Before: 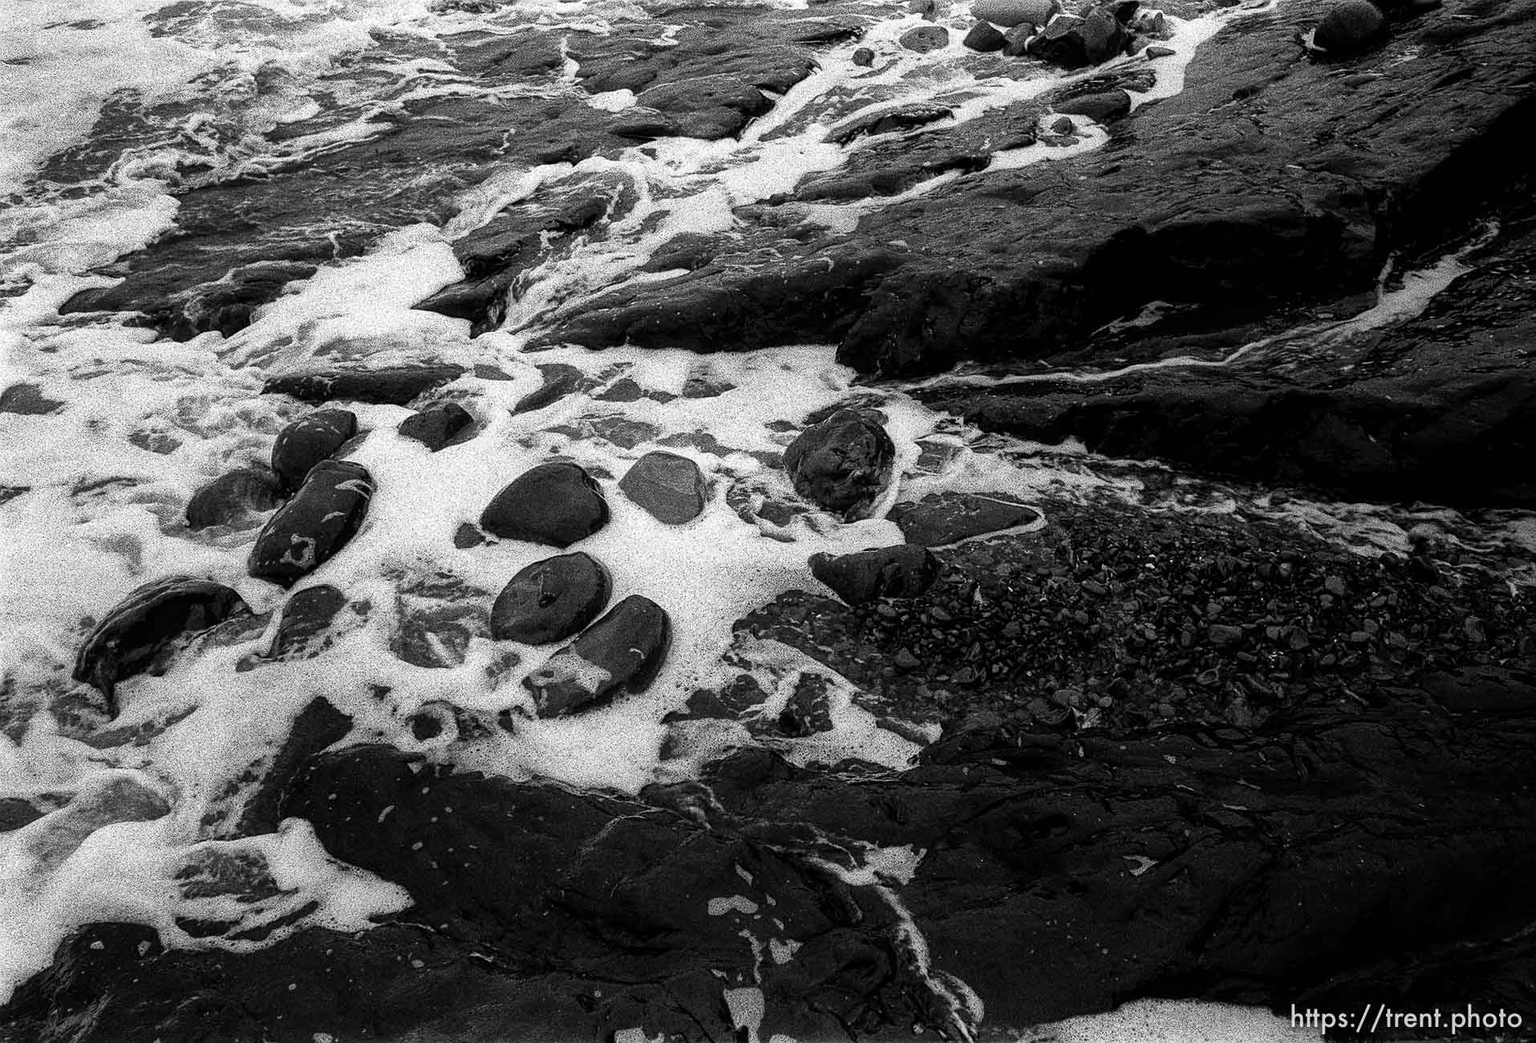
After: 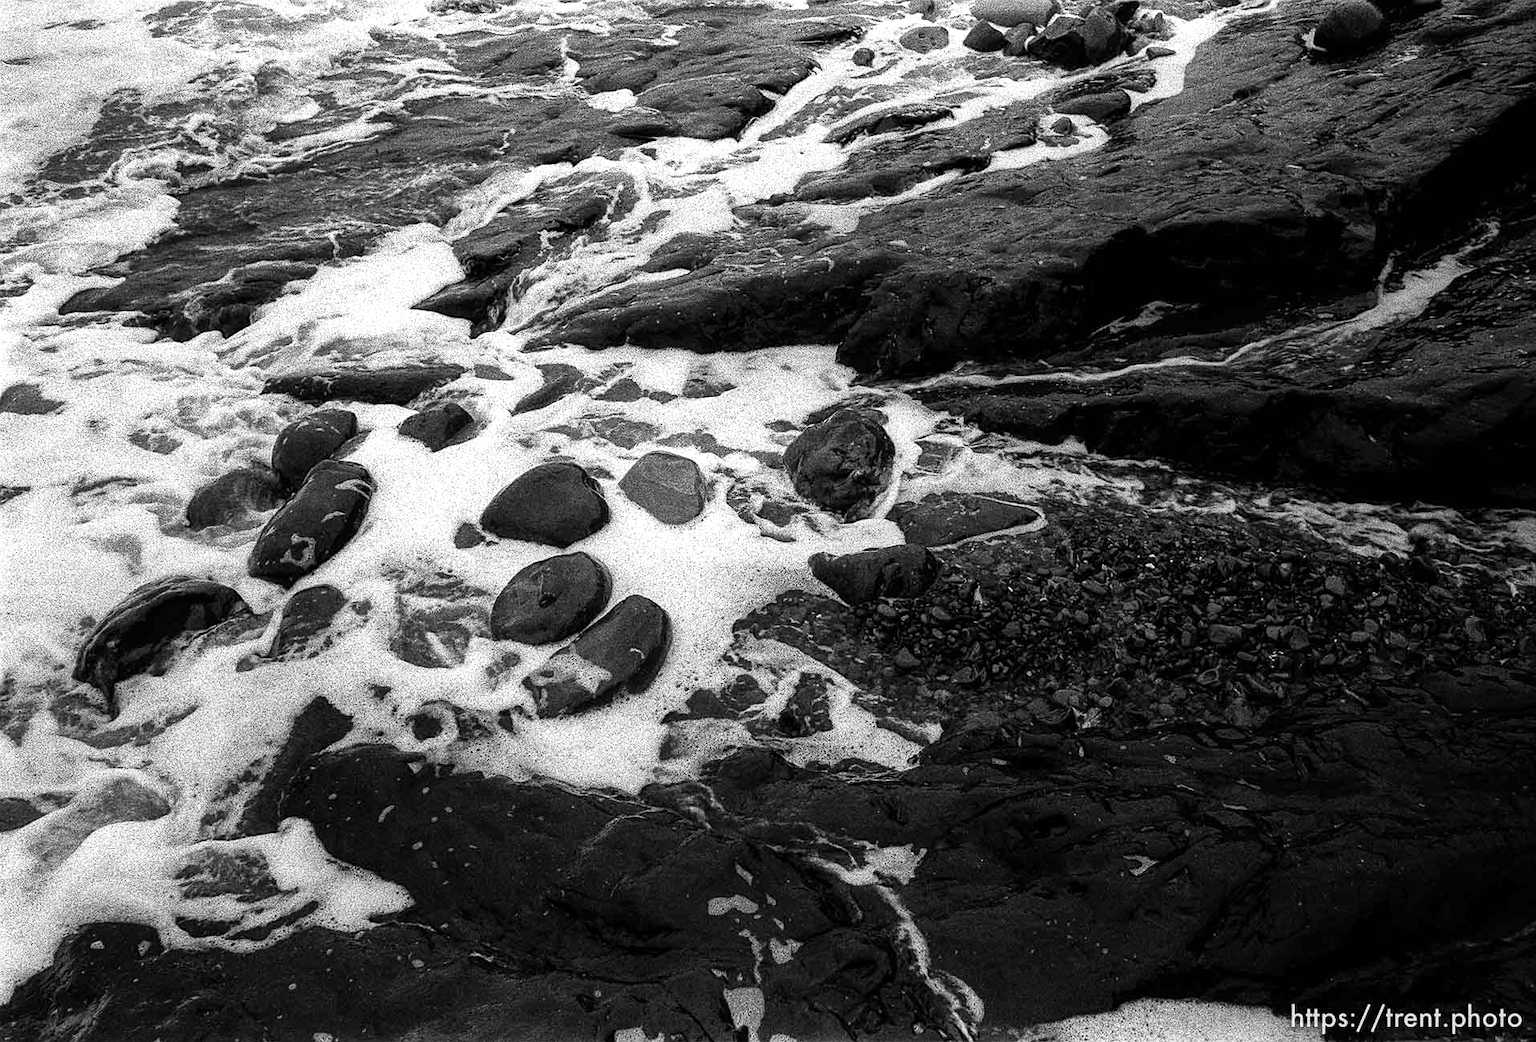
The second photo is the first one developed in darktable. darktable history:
exposure: exposure 0.296 EV, compensate highlight preservation false
